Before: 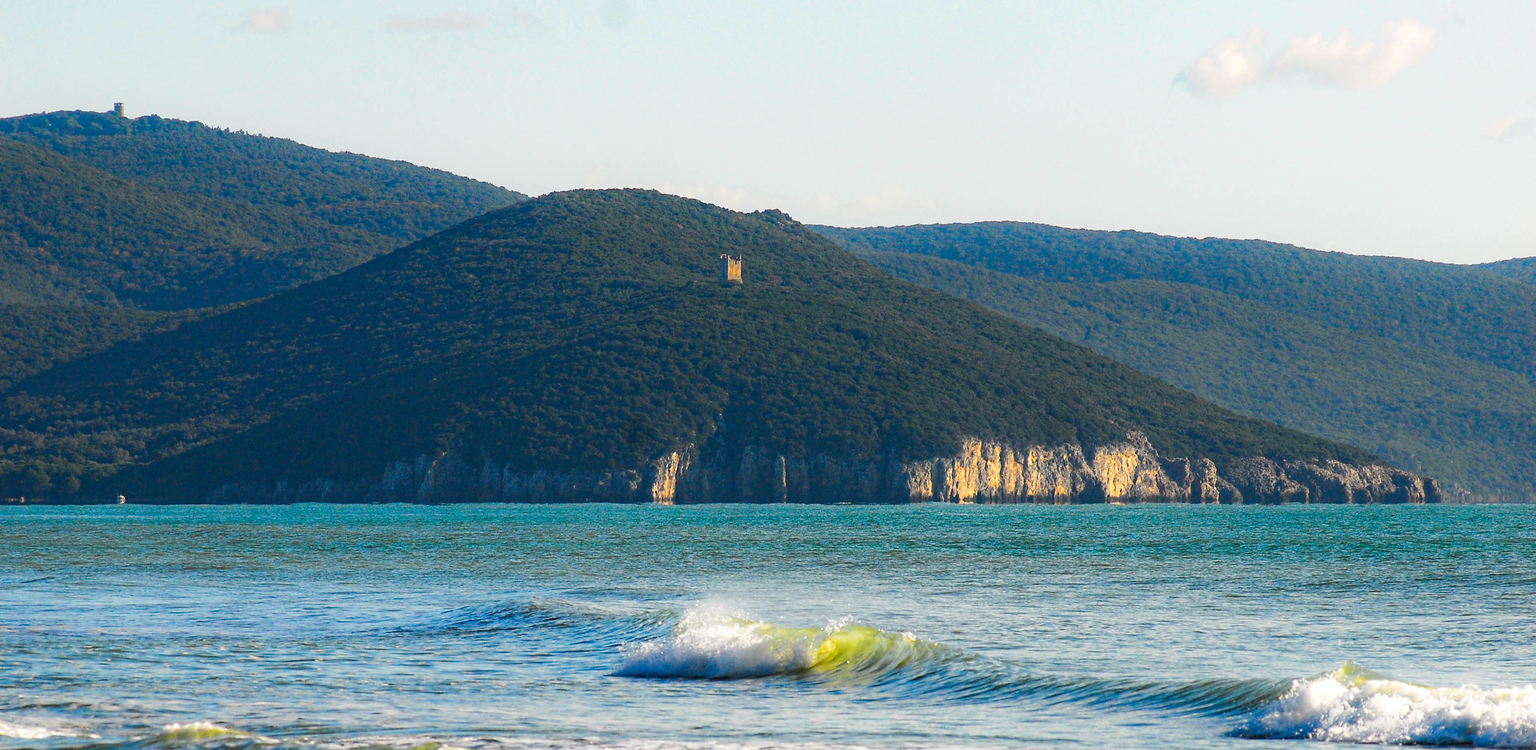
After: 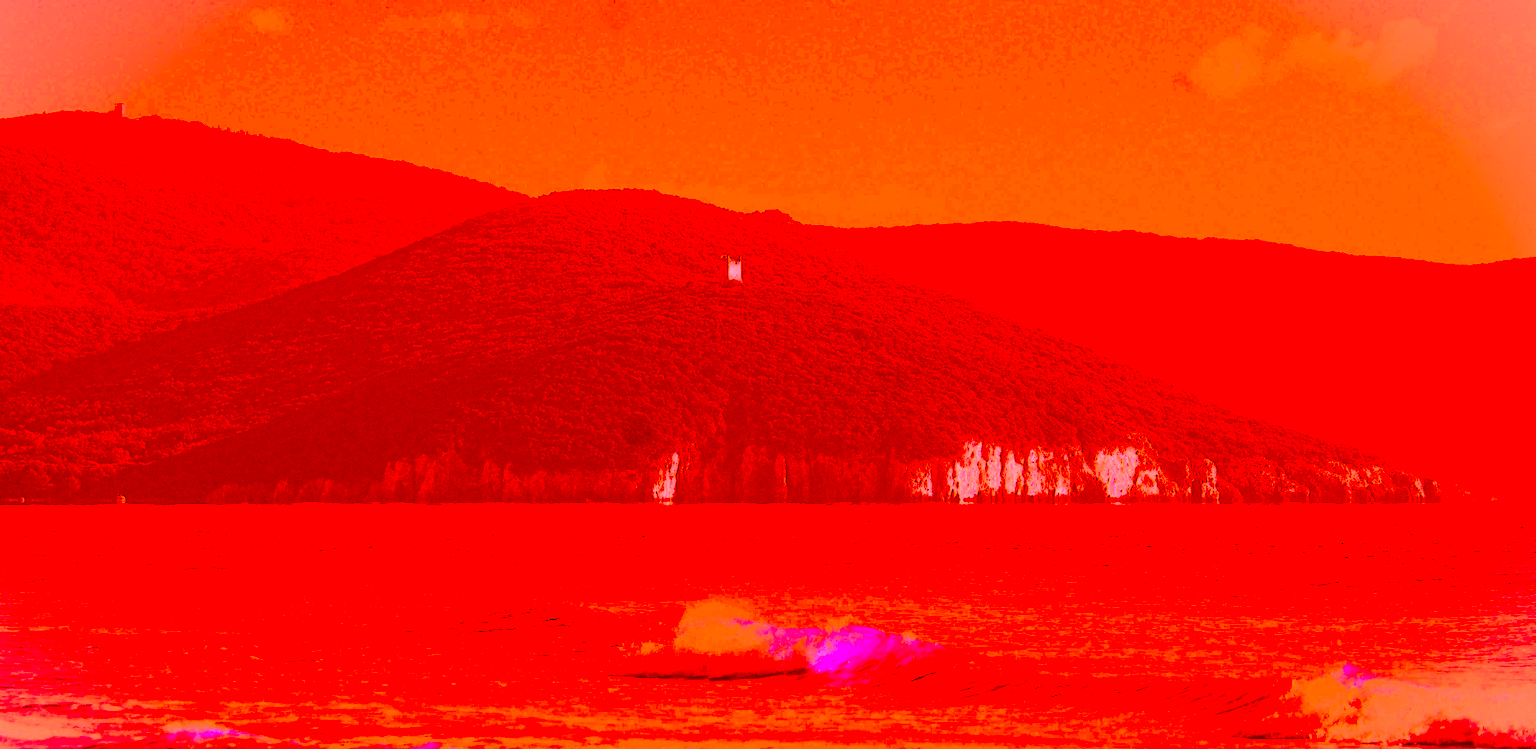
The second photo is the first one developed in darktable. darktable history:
color correction: highlights a* -39.55, highlights b* -39.48, shadows a* -39.65, shadows b* -39.86, saturation -2.94
filmic rgb: black relative exposure -5.02 EV, white relative exposure 4 EV, threshold 3 EV, hardness 2.88, contrast 1.299, add noise in highlights 0.001, preserve chrominance max RGB, color science v3 (2019), use custom middle-gray values true, contrast in highlights soft, enable highlight reconstruction true
exposure: compensate exposure bias true, compensate highlight preservation false
vignetting: fall-off start 97.44%, fall-off radius 98.71%, width/height ratio 1.366
contrast brightness saturation: contrast 0.448, brightness 0.562, saturation -0.196
